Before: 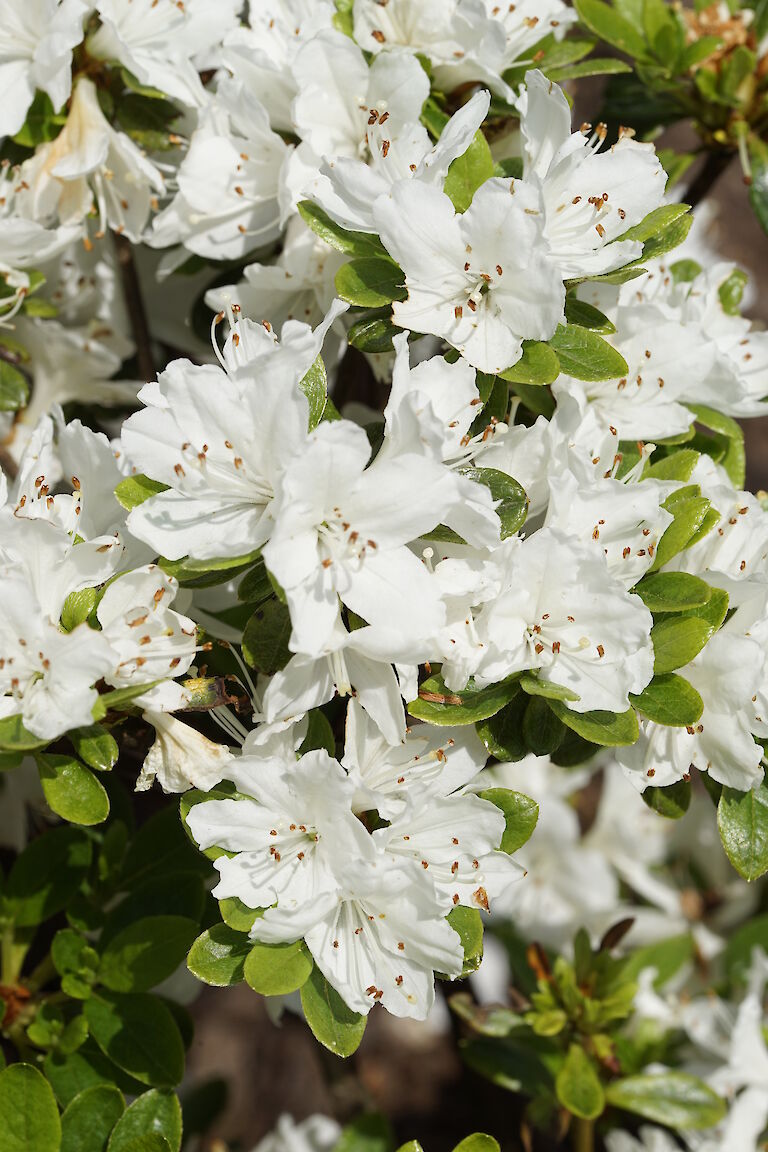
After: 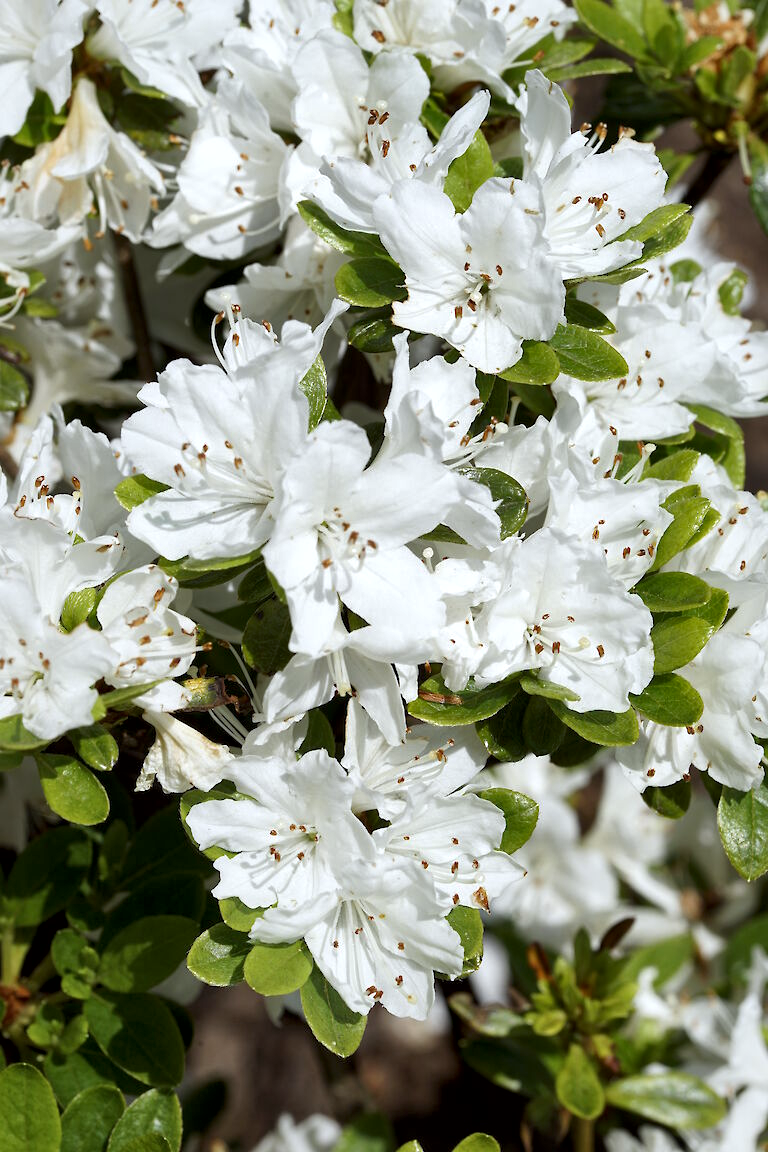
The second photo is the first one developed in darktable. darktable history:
local contrast: mode bilateral grid, contrast 100, coarseness 100, detail 165%, midtone range 0.2
white balance: red 0.974, blue 1.044
